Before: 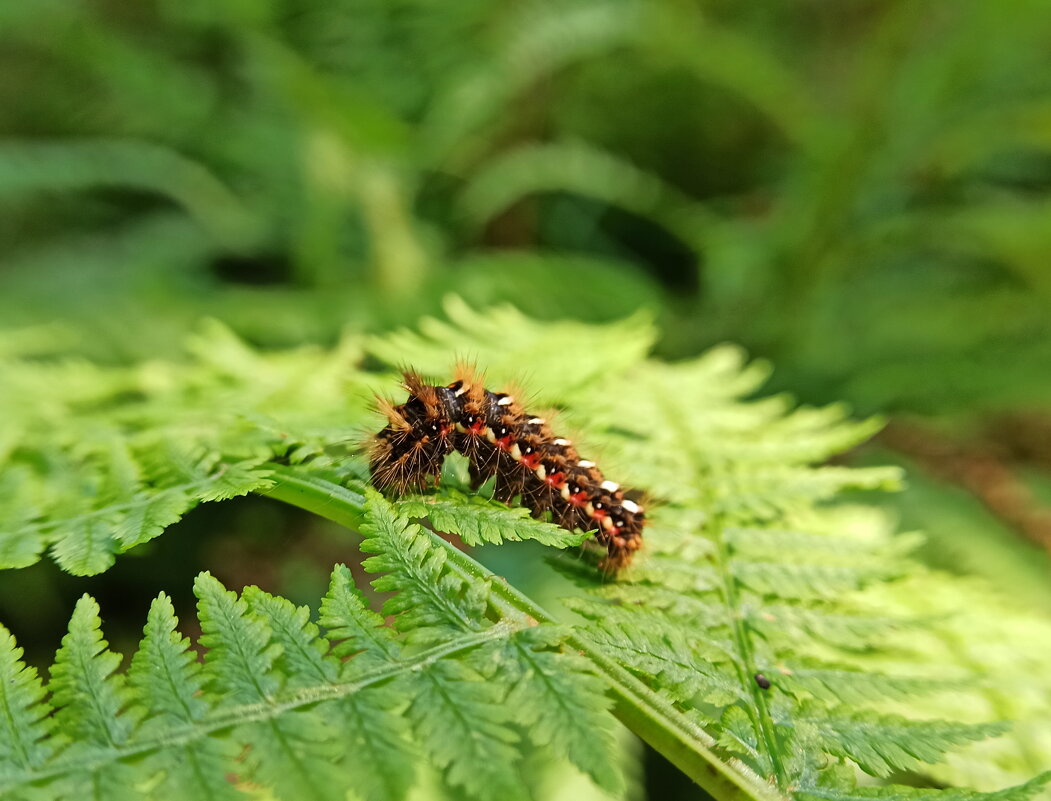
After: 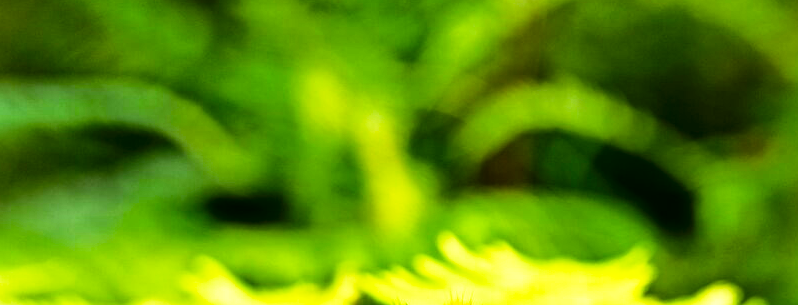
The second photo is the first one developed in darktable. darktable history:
tone curve: curves: ch0 [(0, 0) (0.003, 0.003) (0.011, 0.003) (0.025, 0.007) (0.044, 0.014) (0.069, 0.02) (0.1, 0.03) (0.136, 0.054) (0.177, 0.099) (0.224, 0.156) (0.277, 0.227) (0.335, 0.302) (0.399, 0.375) (0.468, 0.456) (0.543, 0.54) (0.623, 0.625) (0.709, 0.717) (0.801, 0.807) (0.898, 0.895) (1, 1)], color space Lab, independent channels, preserve colors none
base curve: curves: ch0 [(0, 0) (0.579, 0.807) (1, 1)], preserve colors none
crop: left 0.509%, top 7.633%, right 23.484%, bottom 54.186%
color balance rgb: global offset › hue 170.02°, shadows fall-off 102.174%, linear chroma grading › global chroma 6.309%, perceptual saturation grading › global saturation 29.724%, perceptual brilliance grading › highlights 19.604%, perceptual brilliance grading › mid-tones 21.007%, perceptual brilliance grading › shadows -19.889%, mask middle-gray fulcrum 22.826%, global vibrance 9.158%
